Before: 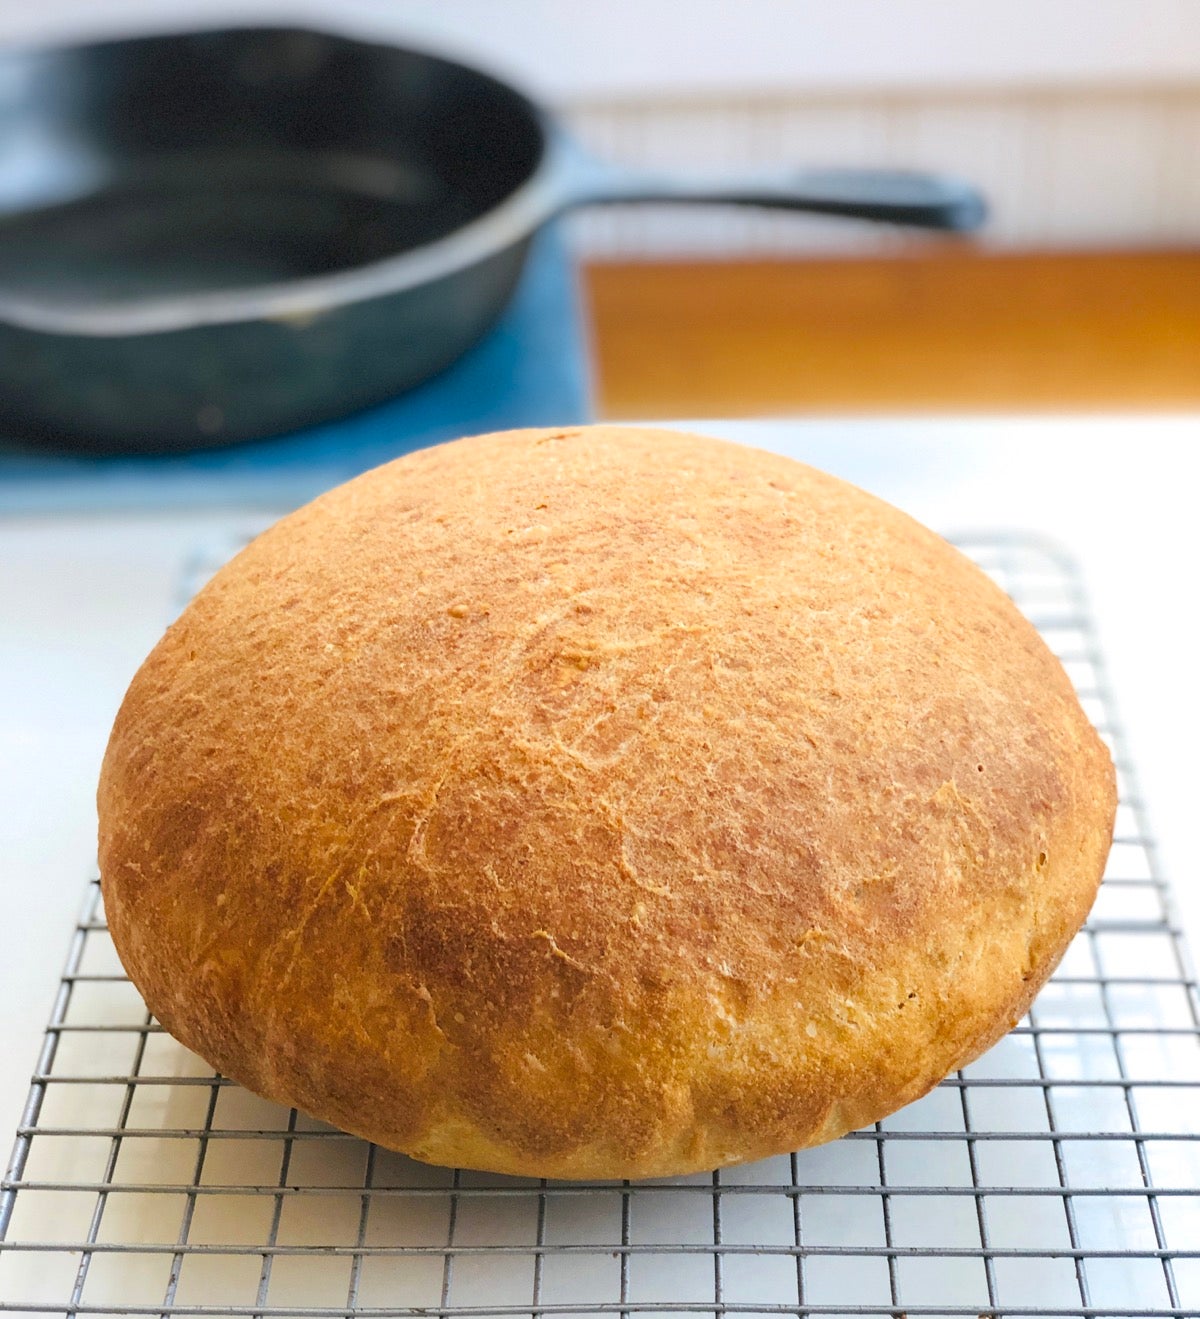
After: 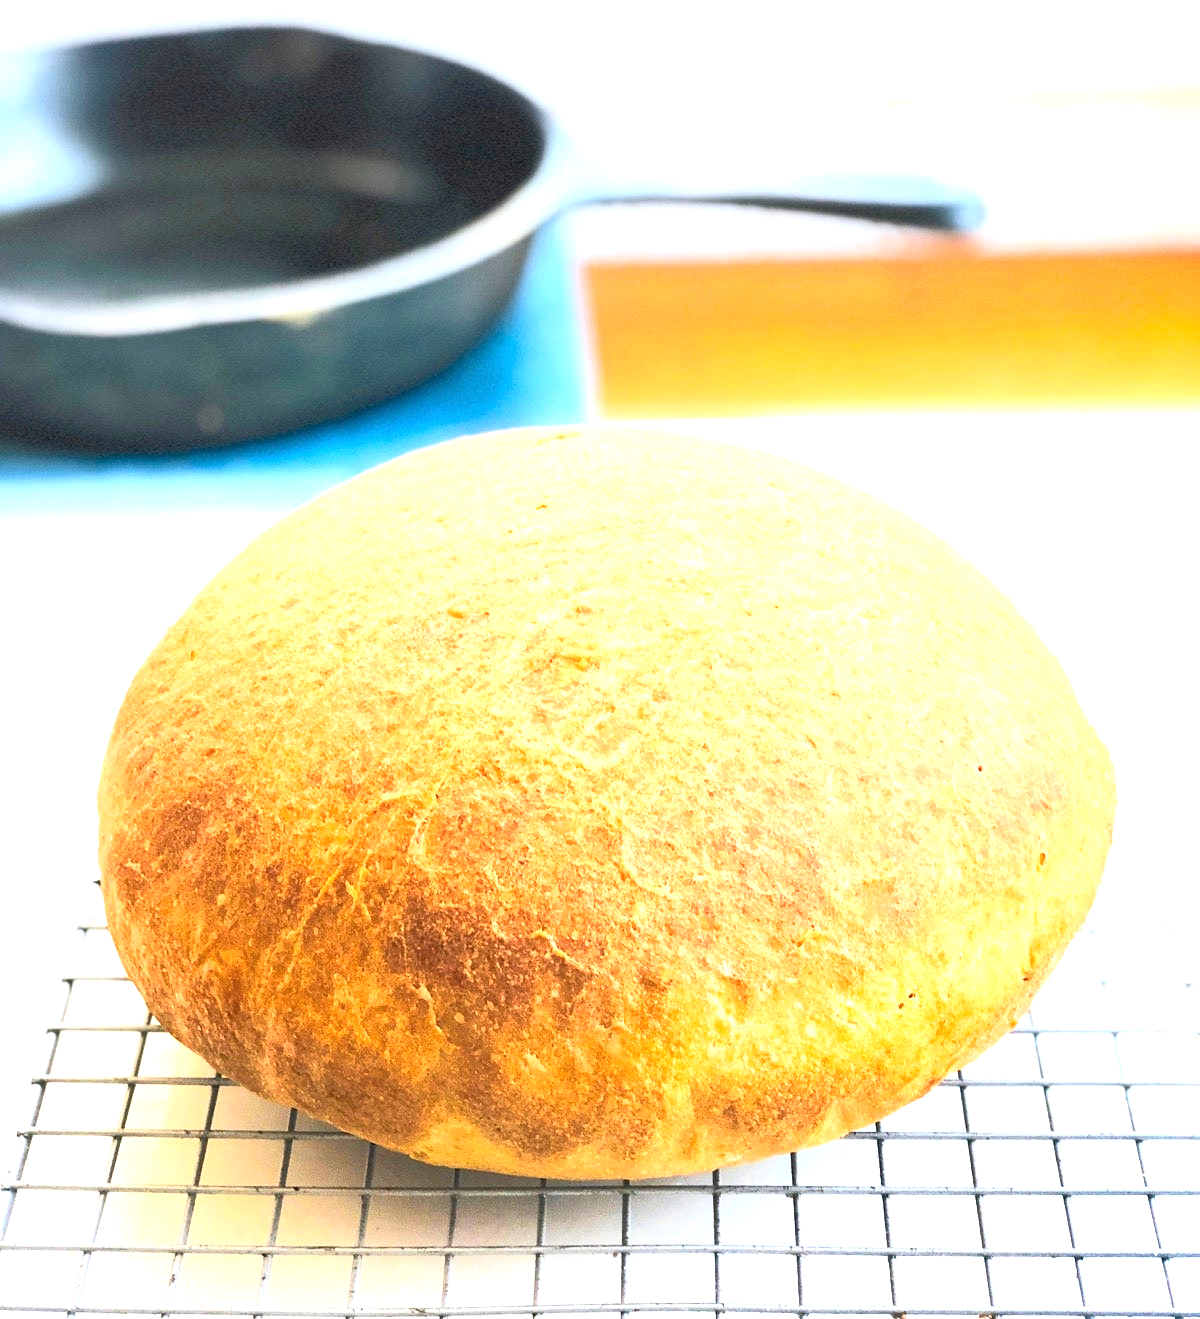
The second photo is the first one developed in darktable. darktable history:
exposure: black level correction 0, exposure 1.57 EV, compensate highlight preservation false
base curve: curves: ch0 [(0, 0) (0.257, 0.25) (0.482, 0.586) (0.757, 0.871) (1, 1)]
